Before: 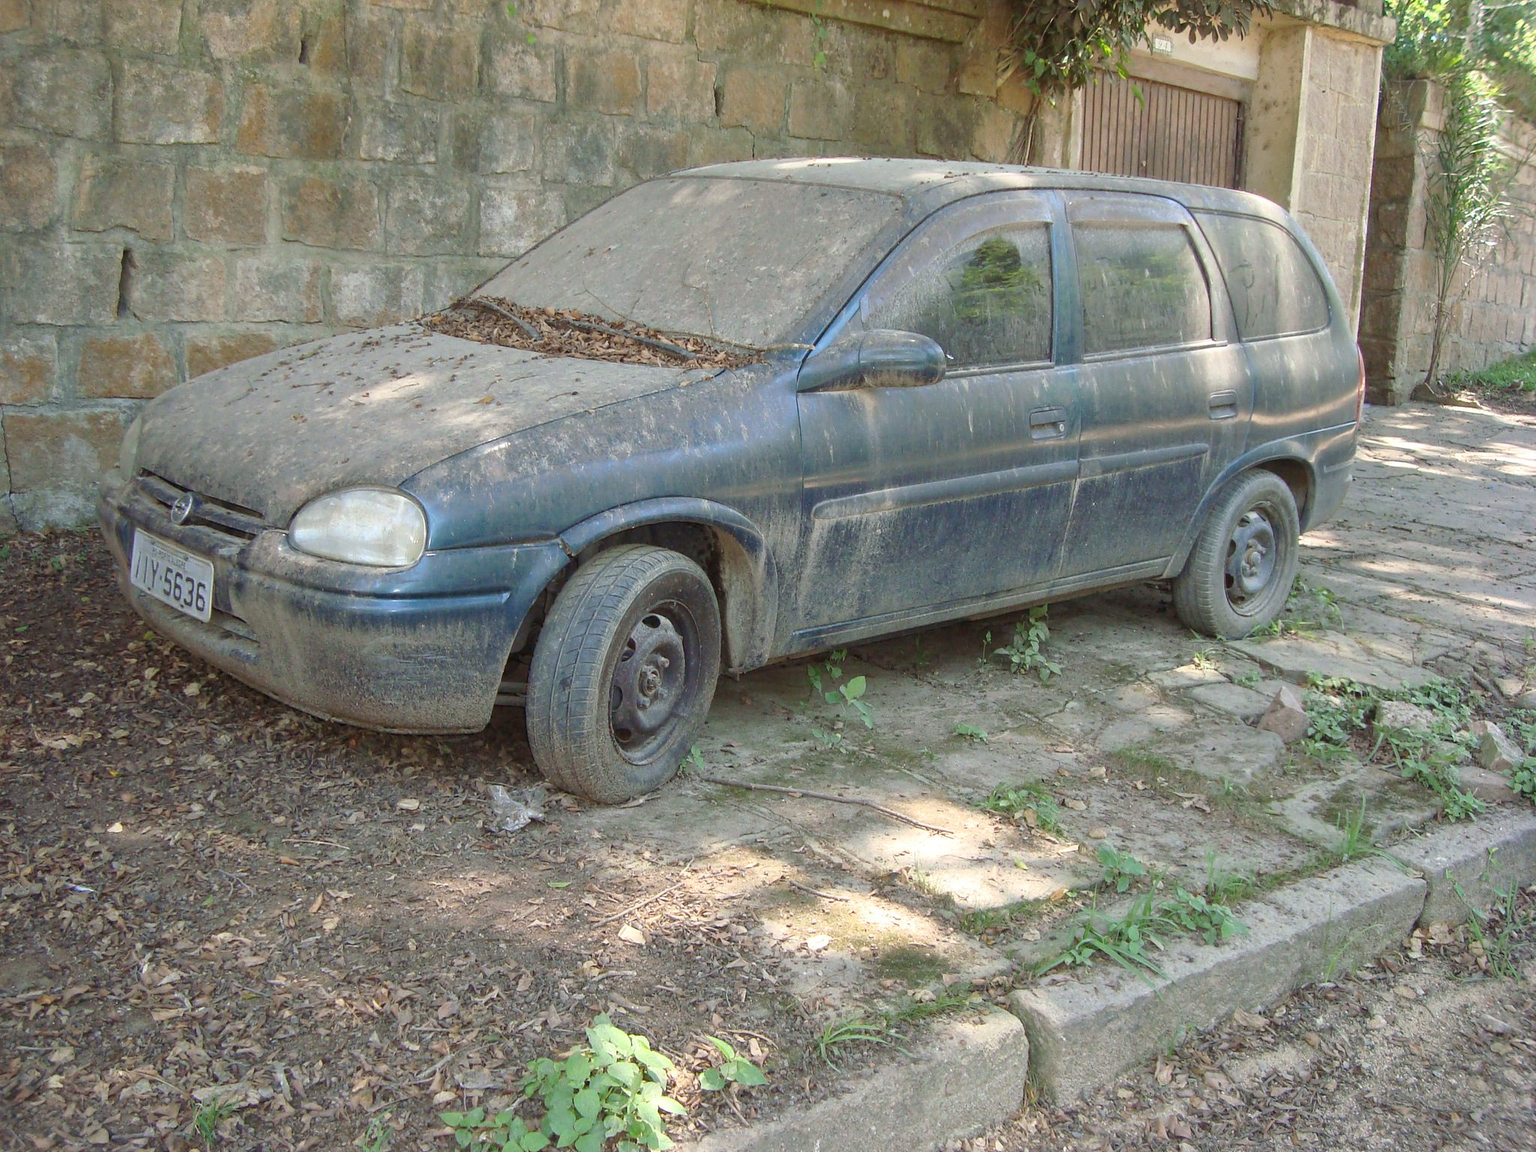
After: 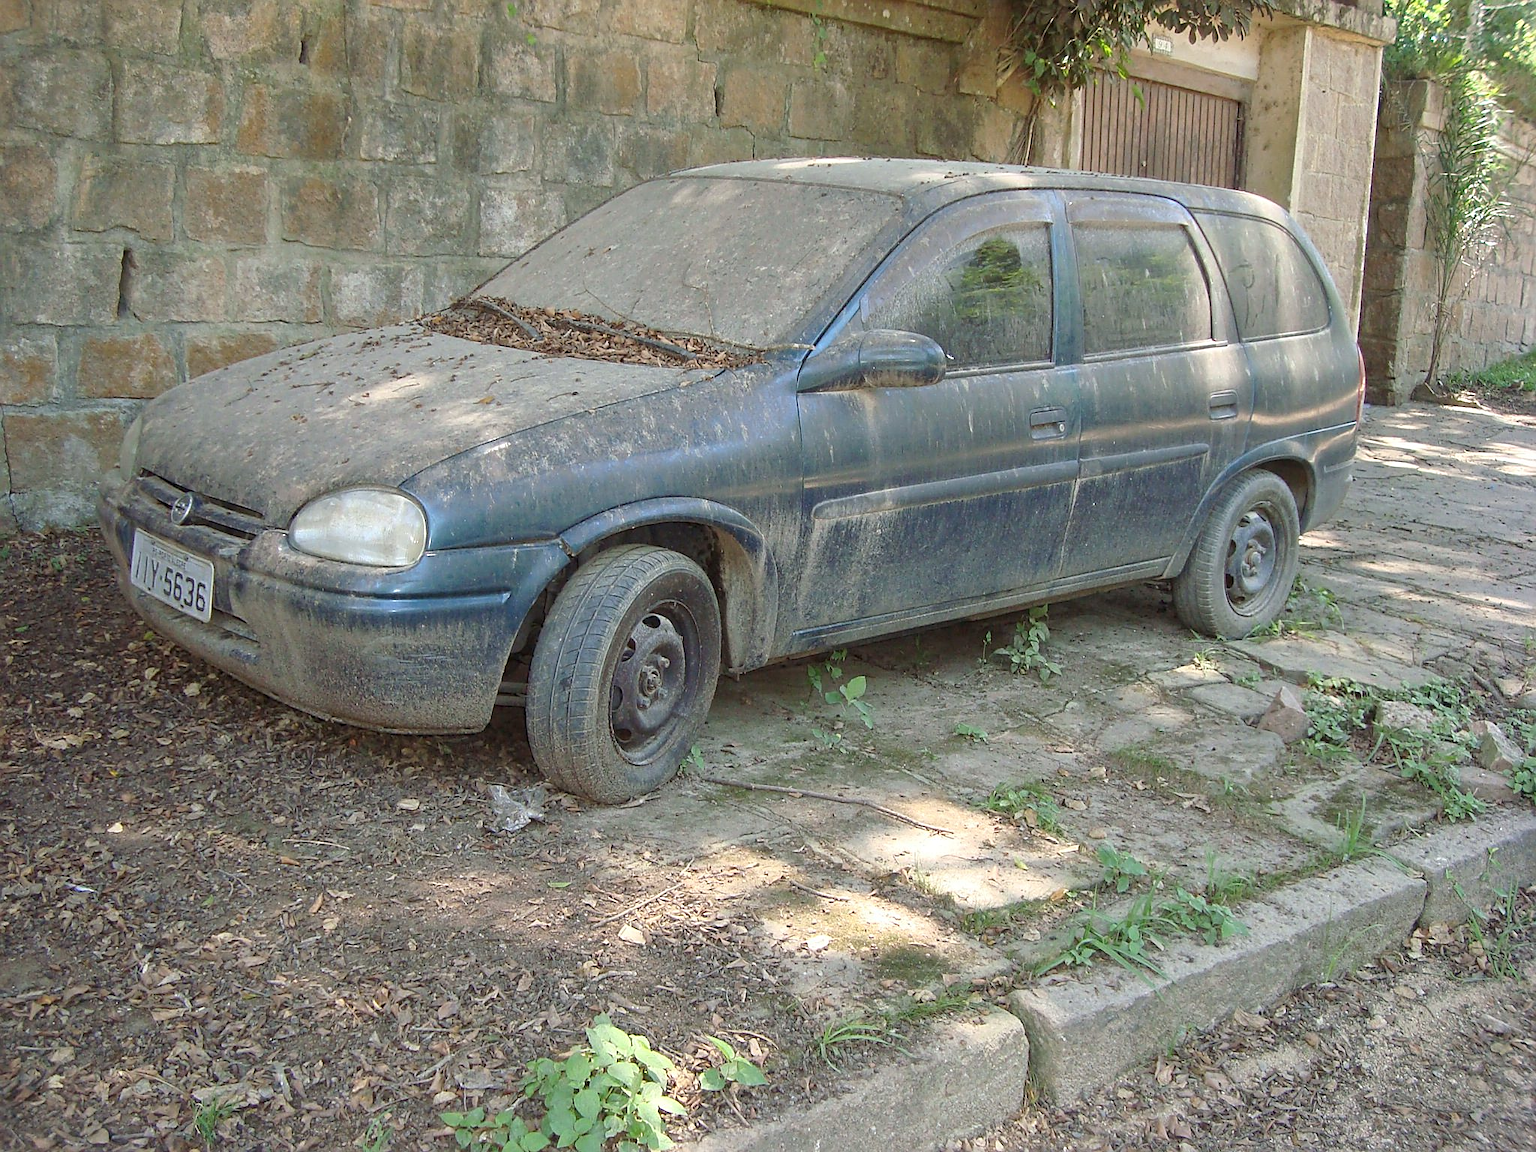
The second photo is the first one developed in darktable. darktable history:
sharpen: radius 1.923
